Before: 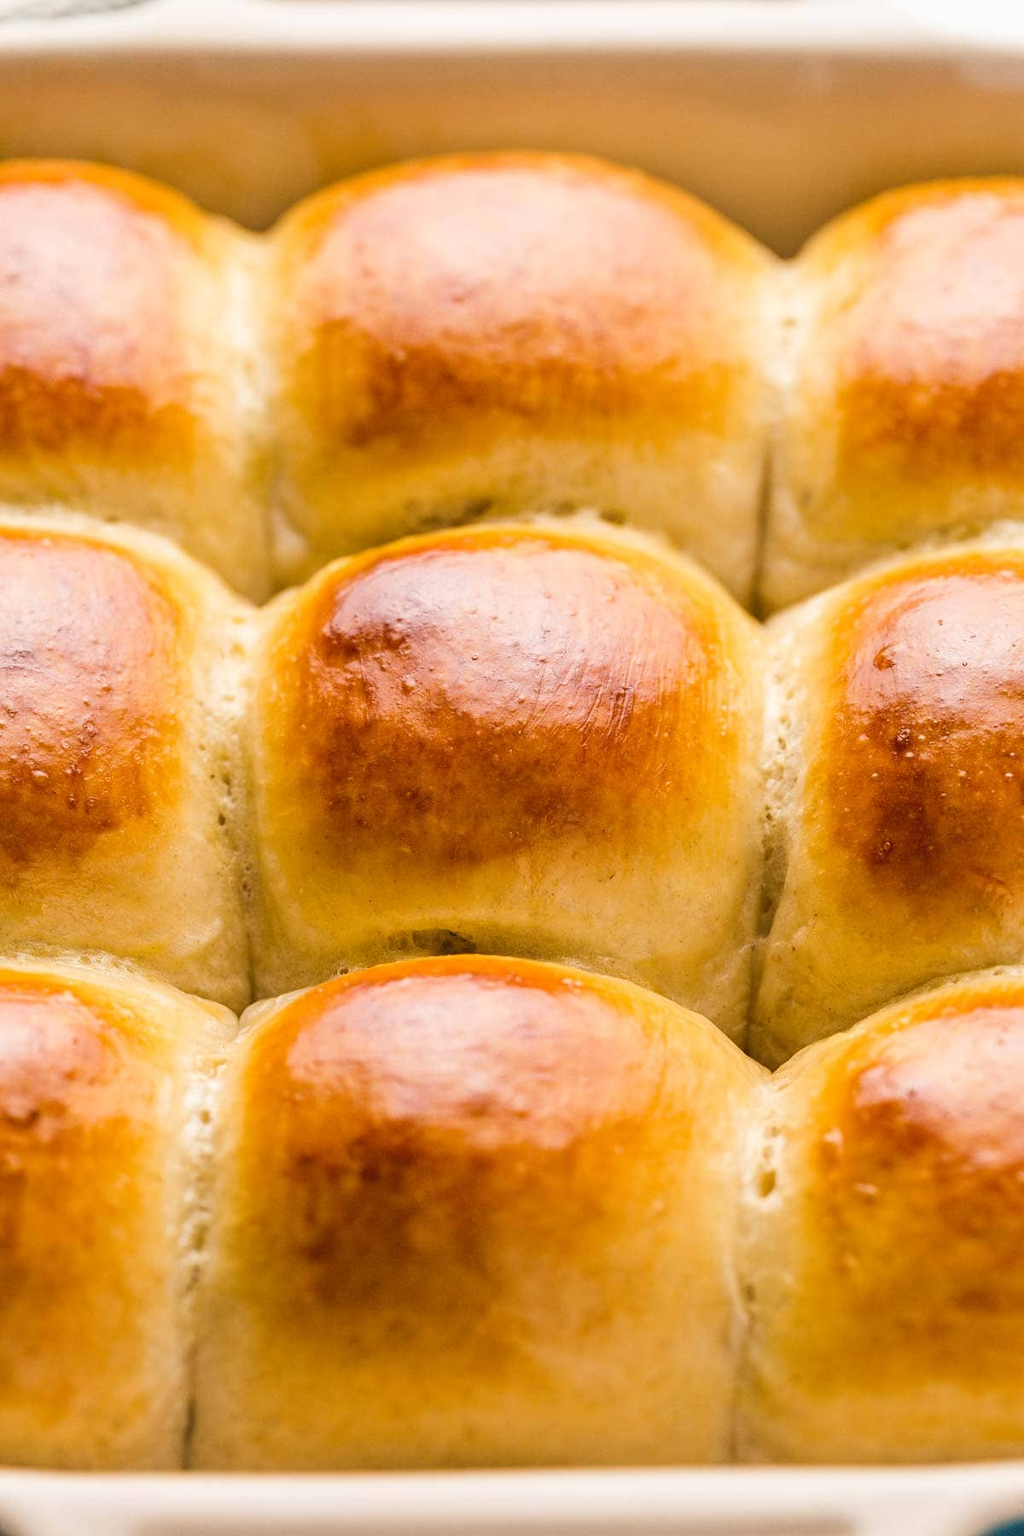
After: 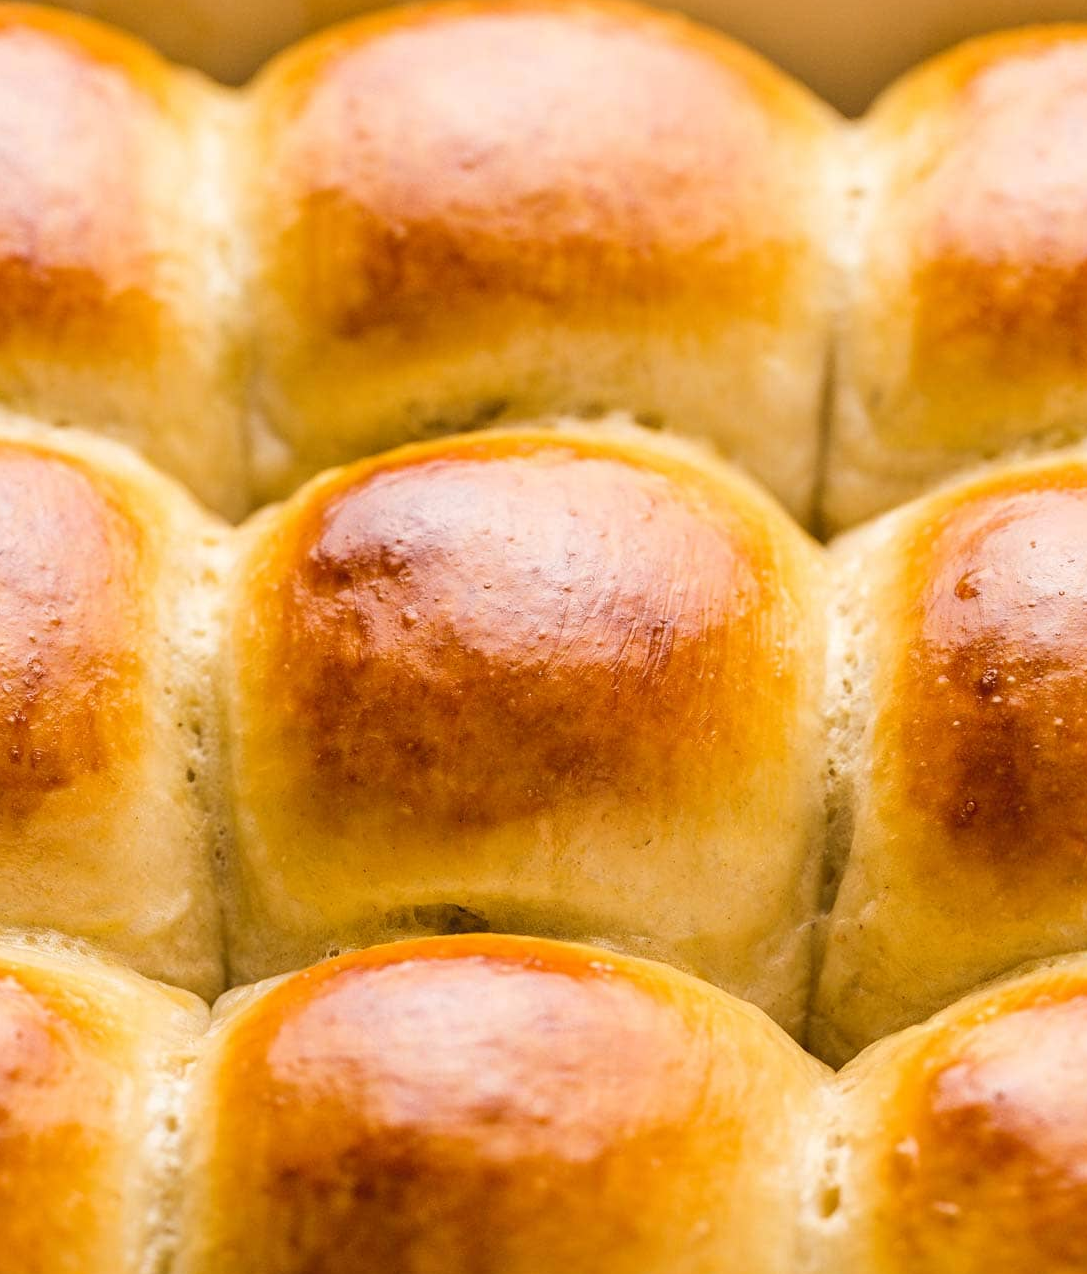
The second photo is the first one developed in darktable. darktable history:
crop: left 5.789%, top 10.301%, right 3.592%, bottom 18.92%
